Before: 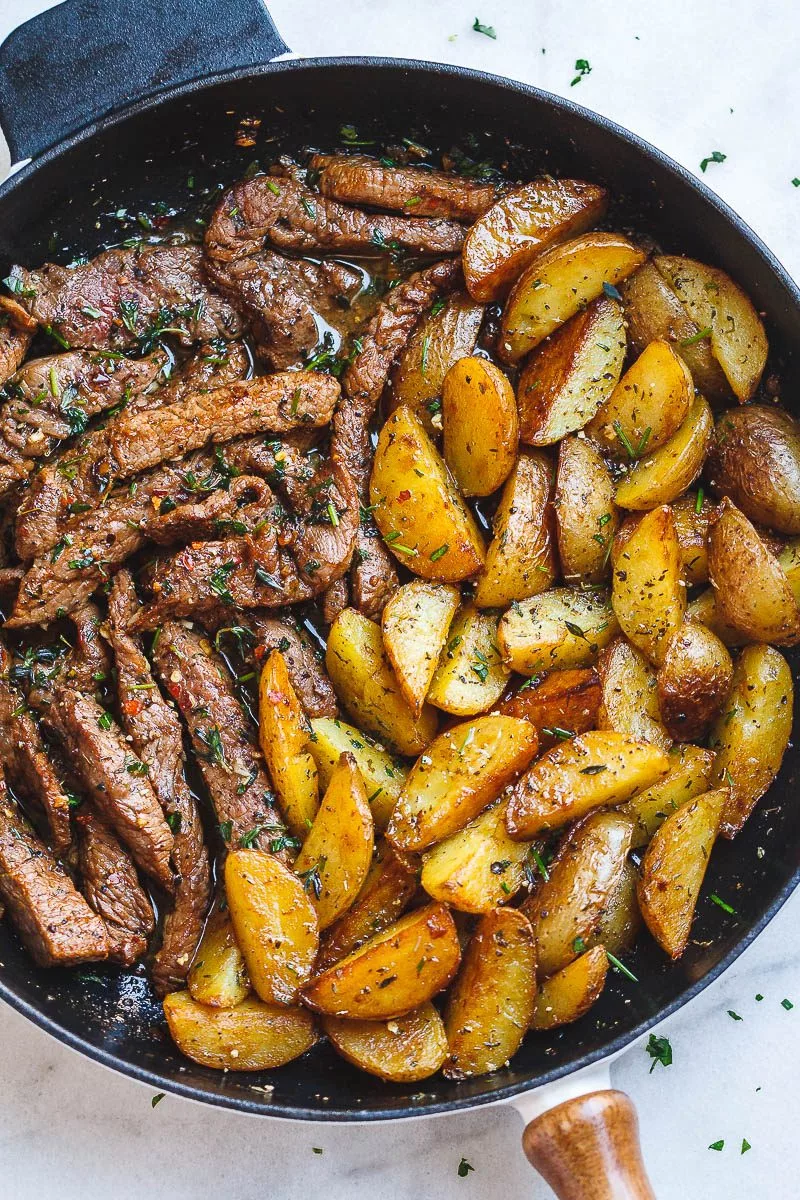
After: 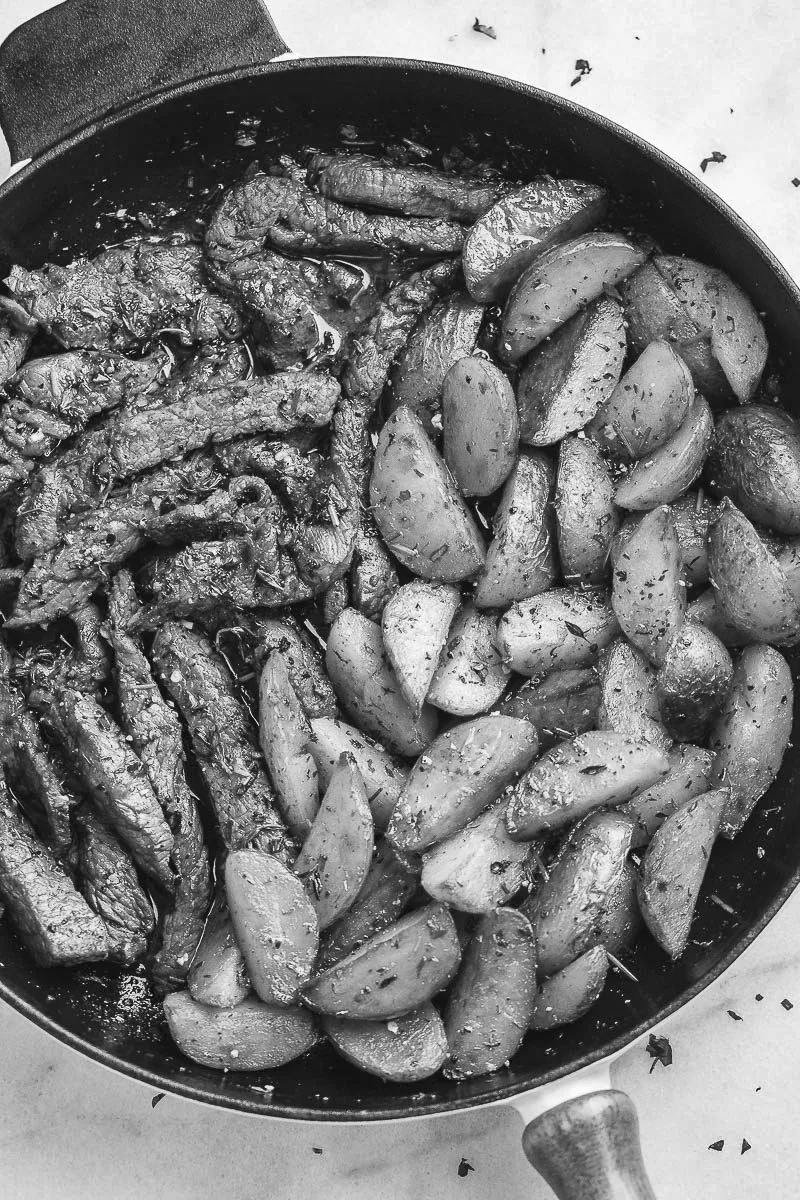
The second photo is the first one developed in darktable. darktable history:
shadows and highlights: shadows 60, soften with gaussian
monochrome: a 2.21, b -1.33, size 2.2
